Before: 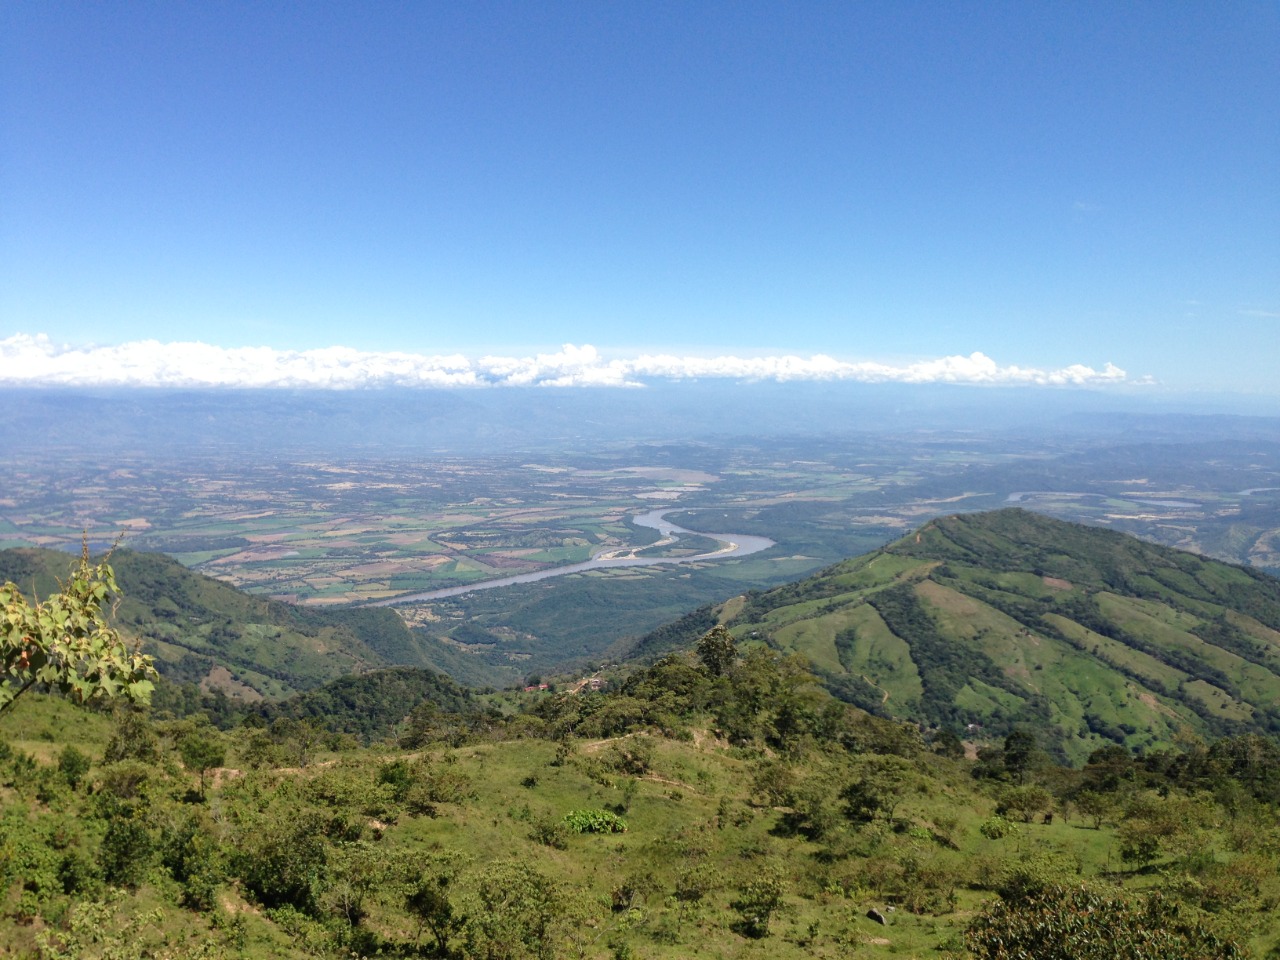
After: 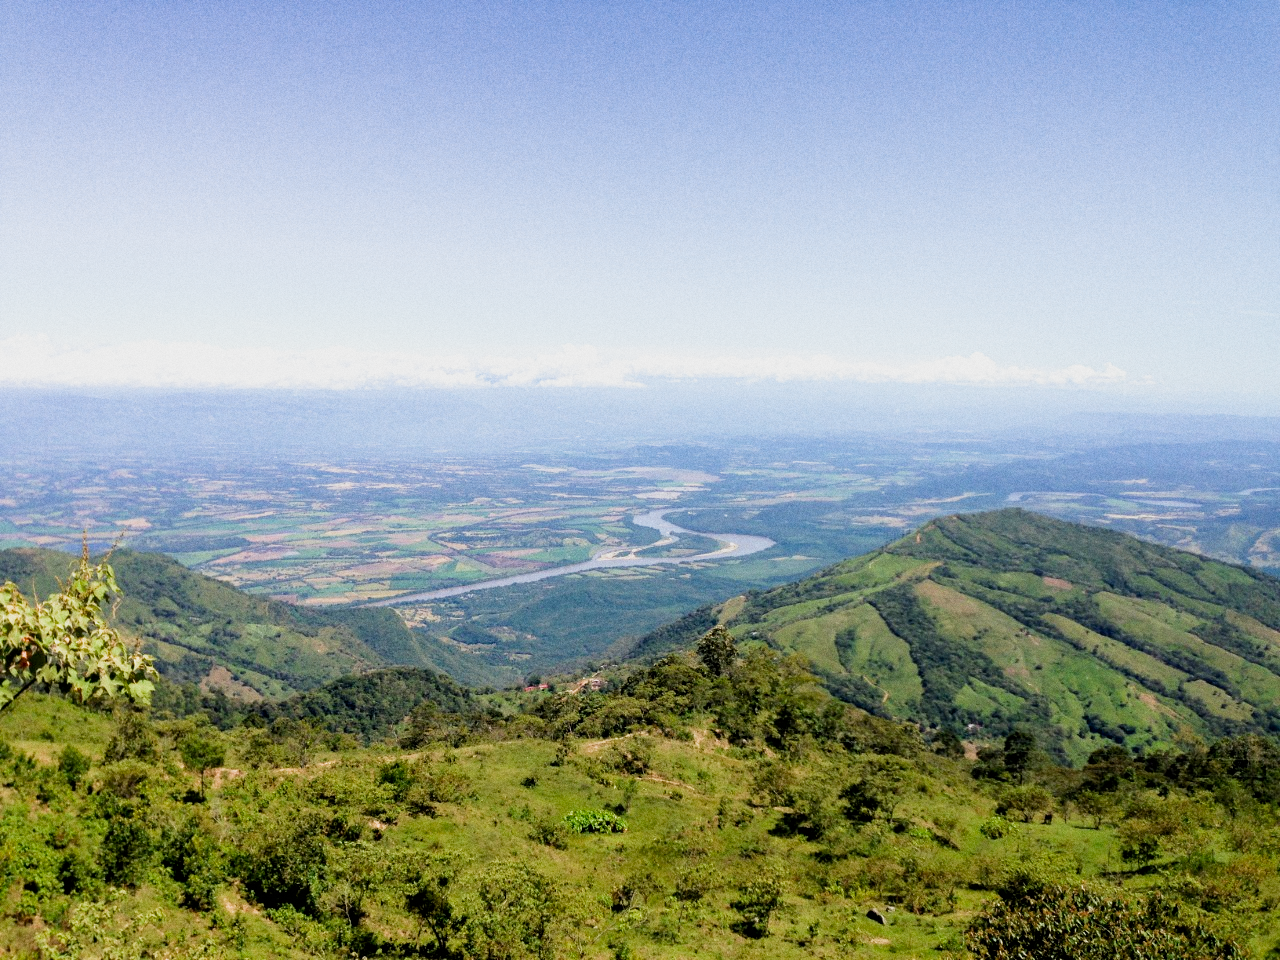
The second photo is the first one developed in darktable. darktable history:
color balance: lift [0.991, 1, 1, 1], gamma [0.996, 1, 1, 1], input saturation 98.52%, contrast 20.34%, output saturation 103.72%
exposure: black level correction 0.001, exposure 0.5 EV, compensate exposure bias true, compensate highlight preservation false
filmic rgb: black relative exposure -13 EV, threshold 3 EV, target white luminance 85%, hardness 6.3, latitude 42.11%, contrast 0.858, shadows ↔ highlights balance 8.63%, color science v4 (2020), enable highlight reconstruction true
grain: coarseness 0.47 ISO
